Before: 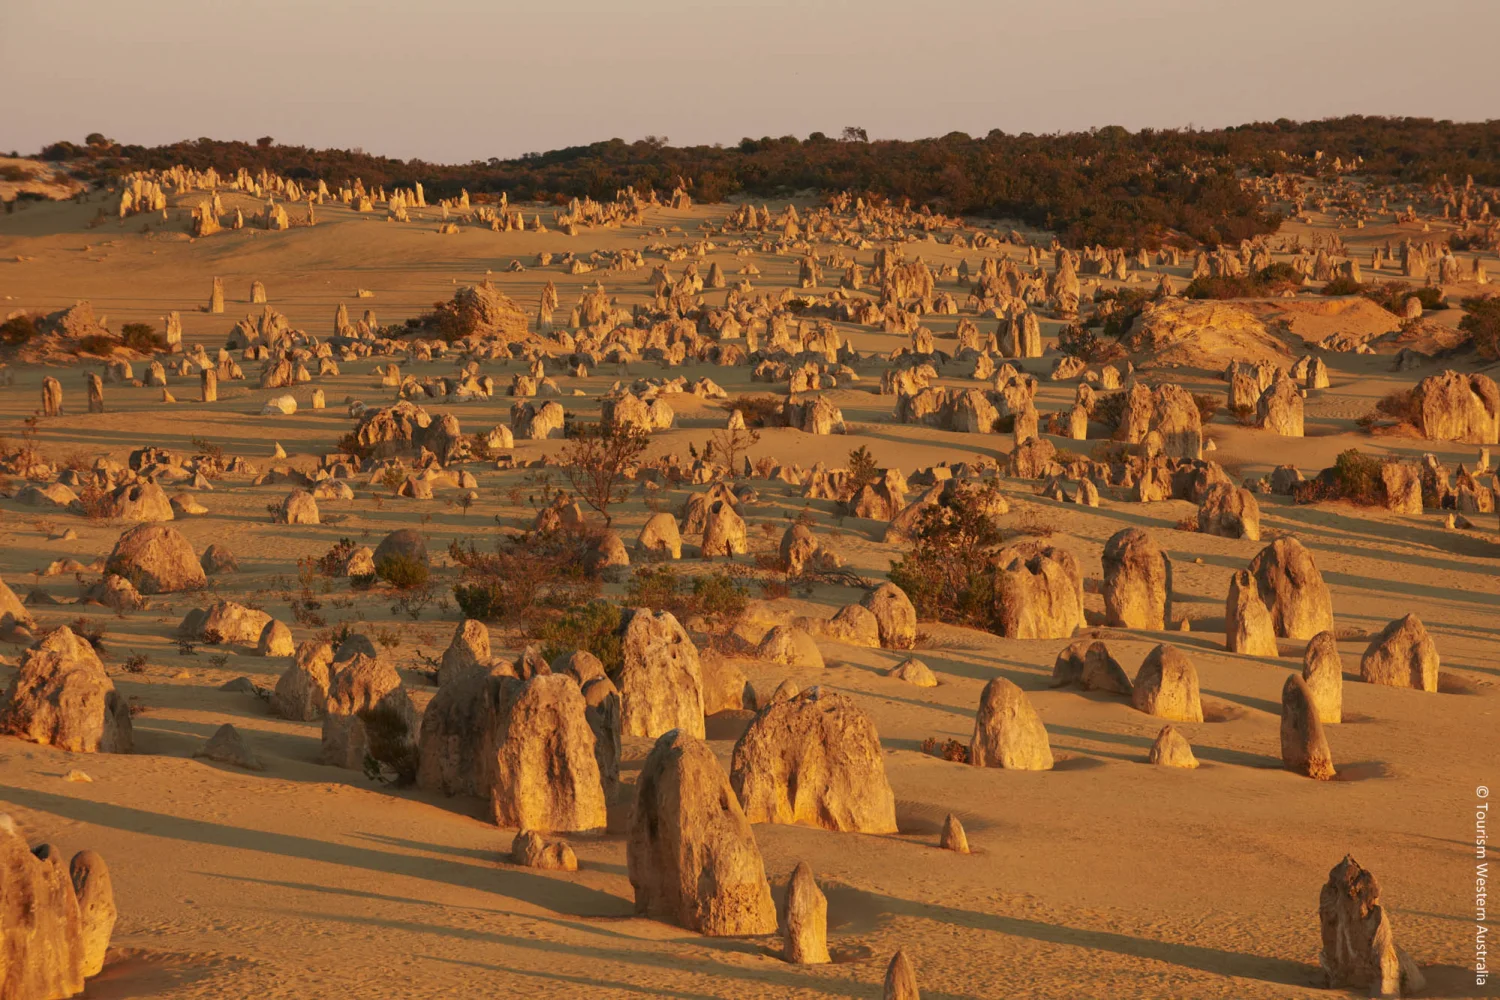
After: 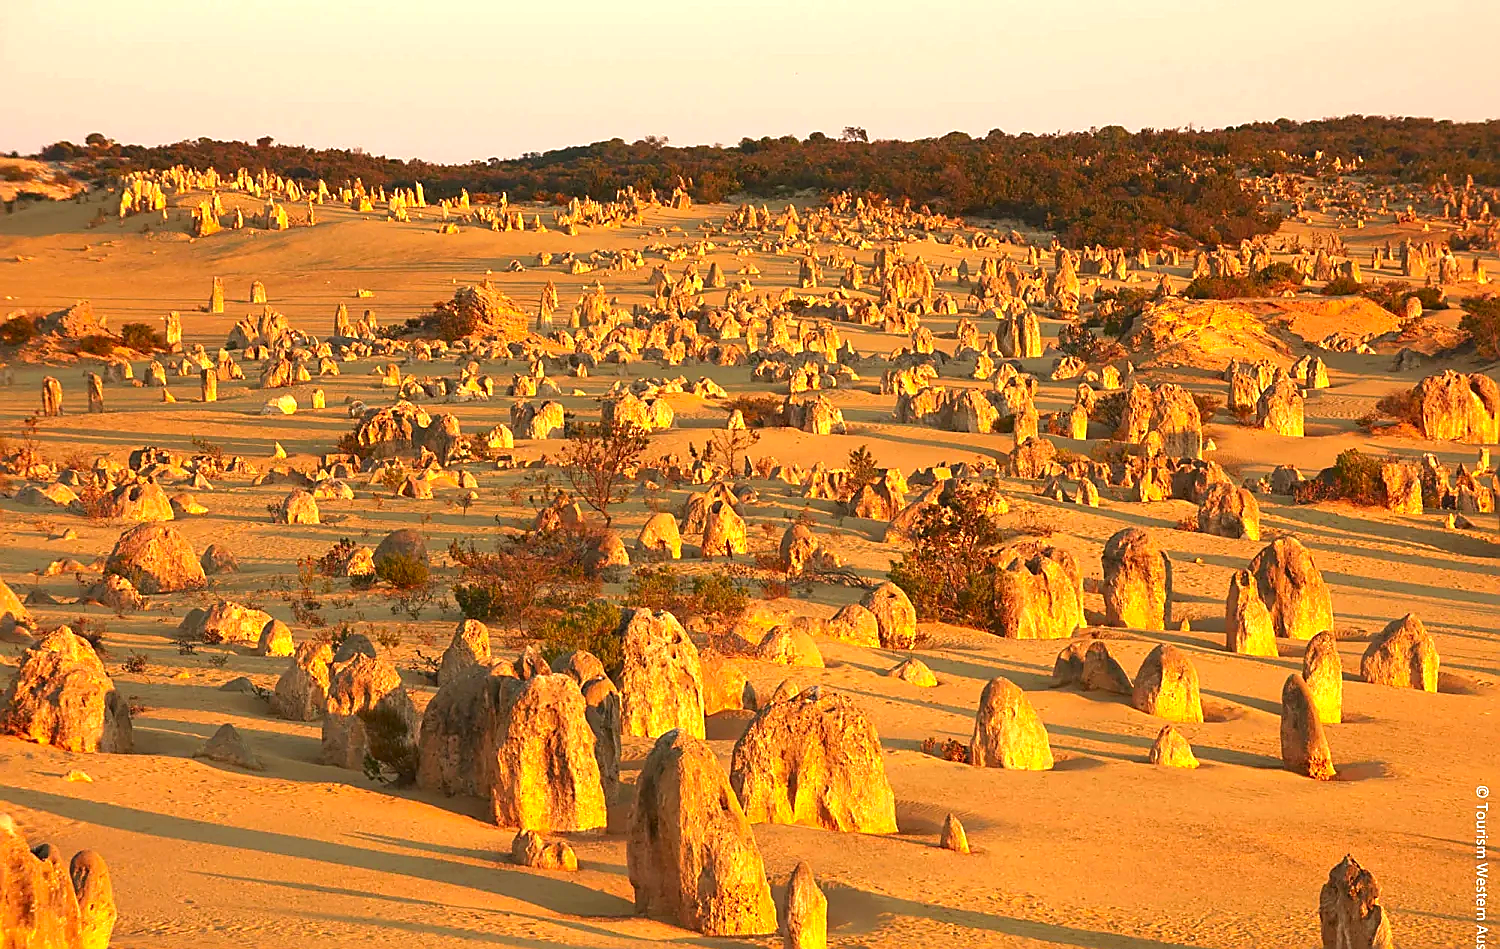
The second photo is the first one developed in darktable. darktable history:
exposure: black level correction 0, exposure 1.2 EV, compensate highlight preservation false
base curve: curves: ch0 [(0, 0) (0.74, 0.67) (1, 1)]
crop and rotate: top 0%, bottom 5.097%
contrast brightness saturation: contrast 0.09, saturation 0.28
color correction: highlights a* 0.003, highlights b* -0.283
white balance: emerald 1
sharpen: radius 1.4, amount 1.25, threshold 0.7
